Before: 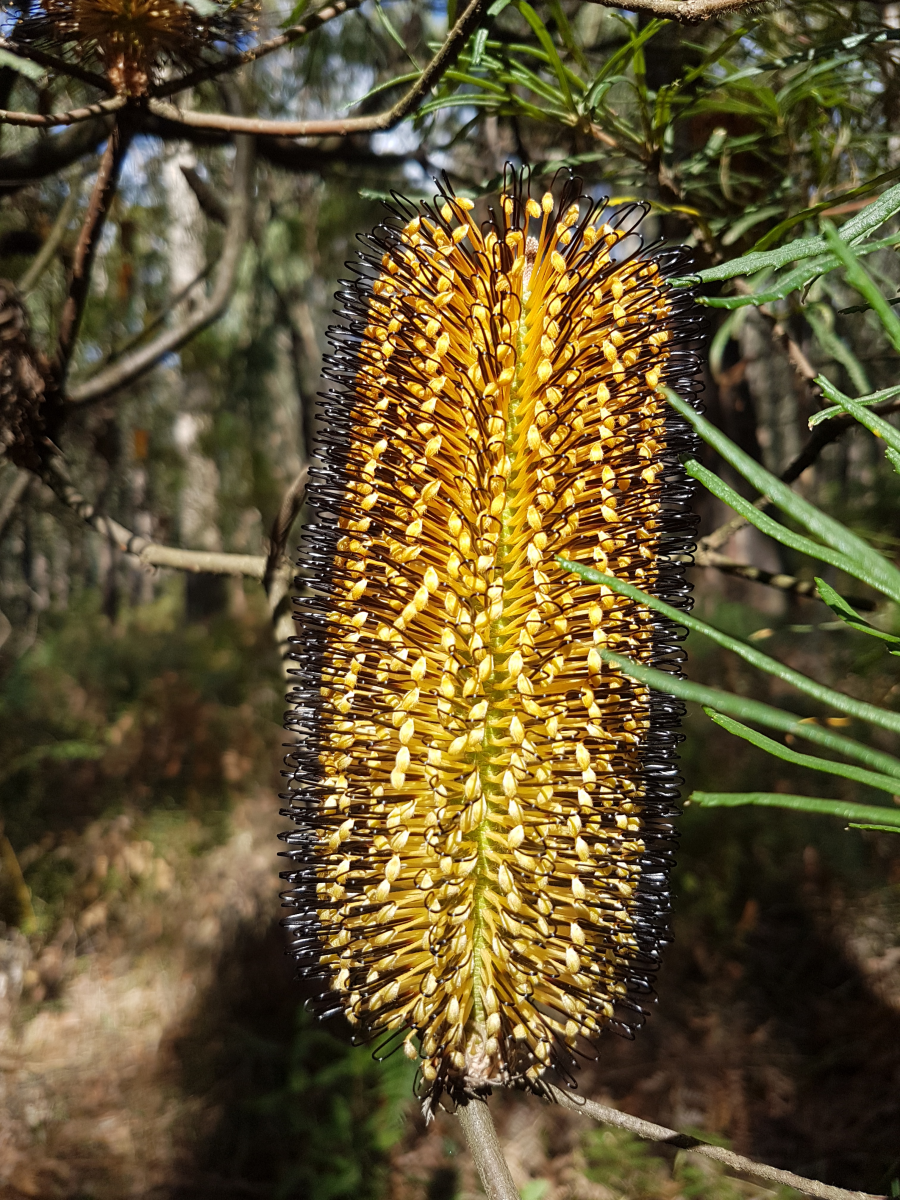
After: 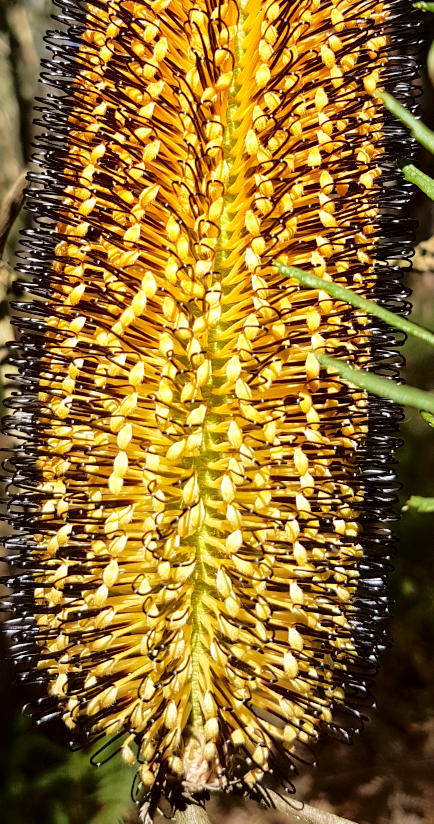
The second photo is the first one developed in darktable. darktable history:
crop: left 31.379%, top 24.658%, right 20.326%, bottom 6.628%
tone curve: curves: ch0 [(0, 0) (0.058, 0.039) (0.168, 0.123) (0.282, 0.327) (0.45, 0.534) (0.676, 0.751) (0.89, 0.919) (1, 1)]; ch1 [(0, 0) (0.094, 0.081) (0.285, 0.299) (0.385, 0.403) (0.447, 0.455) (0.495, 0.496) (0.544, 0.552) (0.589, 0.612) (0.722, 0.728) (1, 1)]; ch2 [(0, 0) (0.257, 0.217) (0.43, 0.421) (0.498, 0.507) (0.531, 0.544) (0.56, 0.579) (0.625, 0.66) (1, 1)], color space Lab, independent channels, preserve colors none
velvia: on, module defaults
local contrast: mode bilateral grid, contrast 20, coarseness 50, detail 141%, midtone range 0.2
